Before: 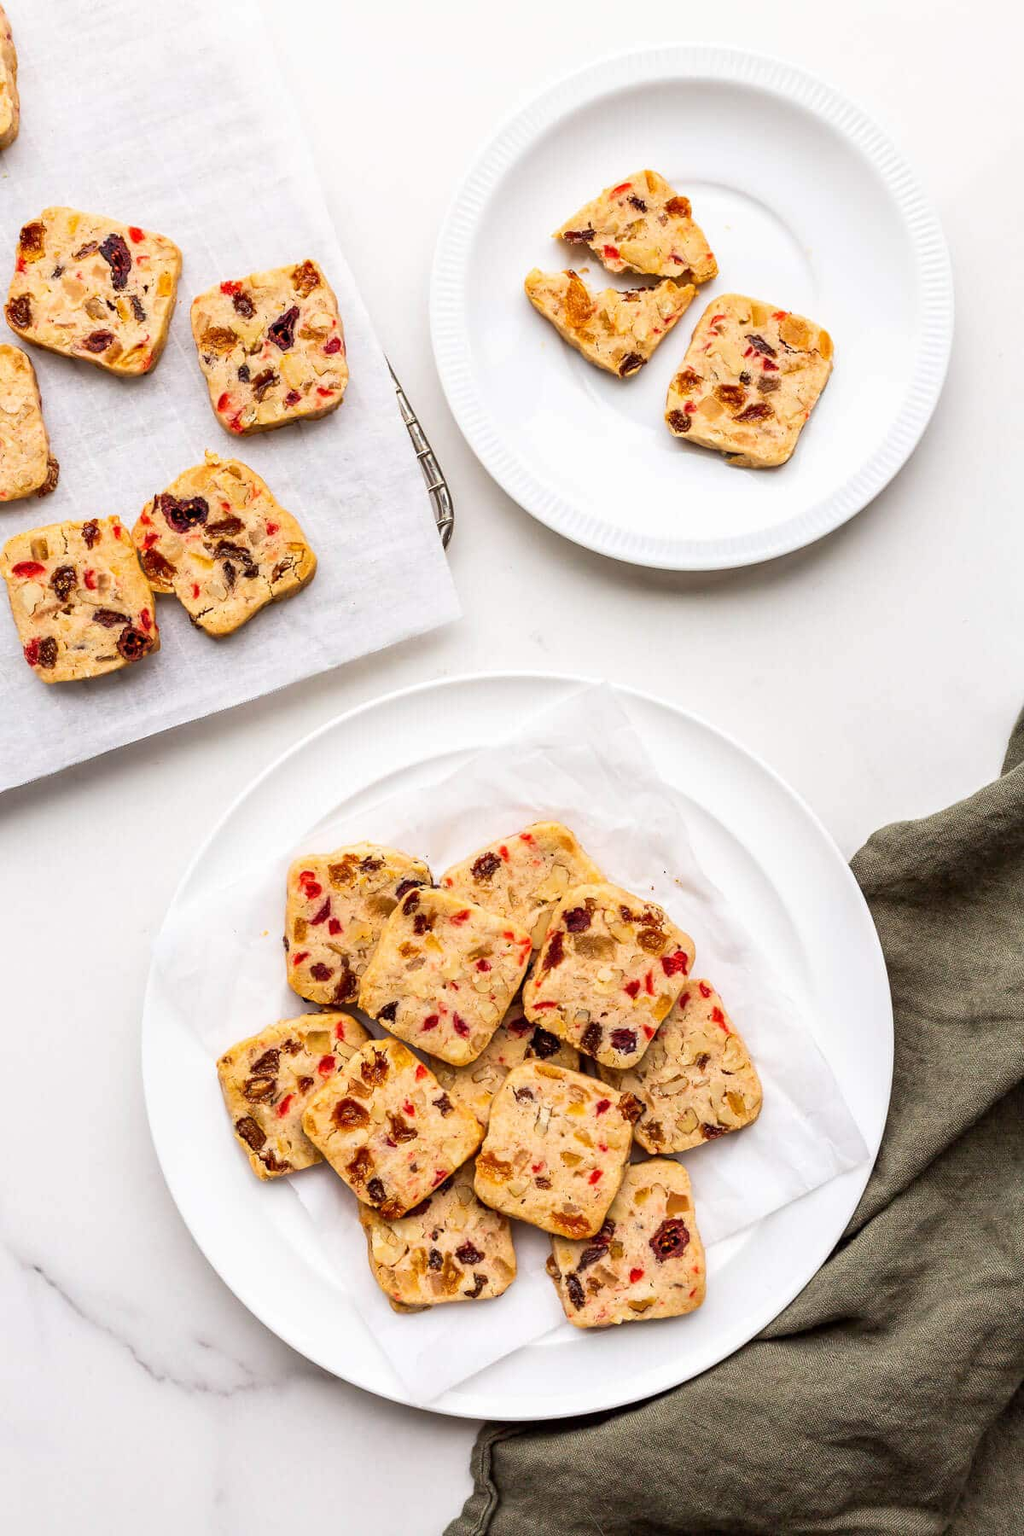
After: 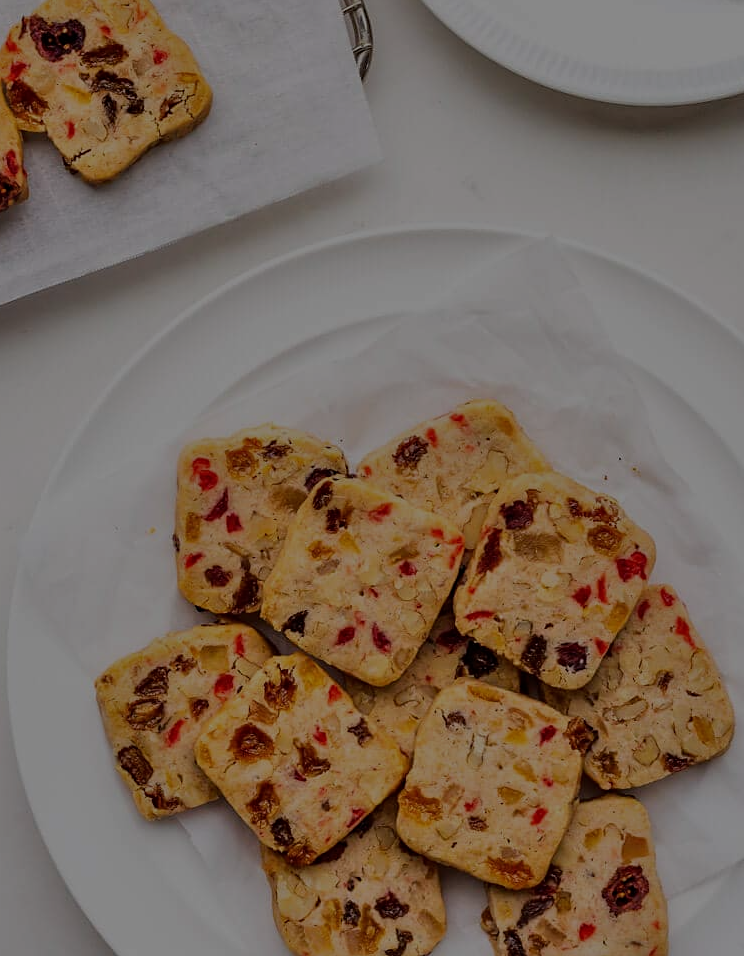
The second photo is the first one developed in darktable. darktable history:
sharpen: amount 0.2
crop: left 13.312%, top 31.28%, right 24.627%, bottom 15.582%
tone equalizer: -8 EV -2 EV, -7 EV -2 EV, -6 EV -2 EV, -5 EV -2 EV, -4 EV -2 EV, -3 EV -2 EV, -2 EV -2 EV, -1 EV -1.63 EV, +0 EV -2 EV
